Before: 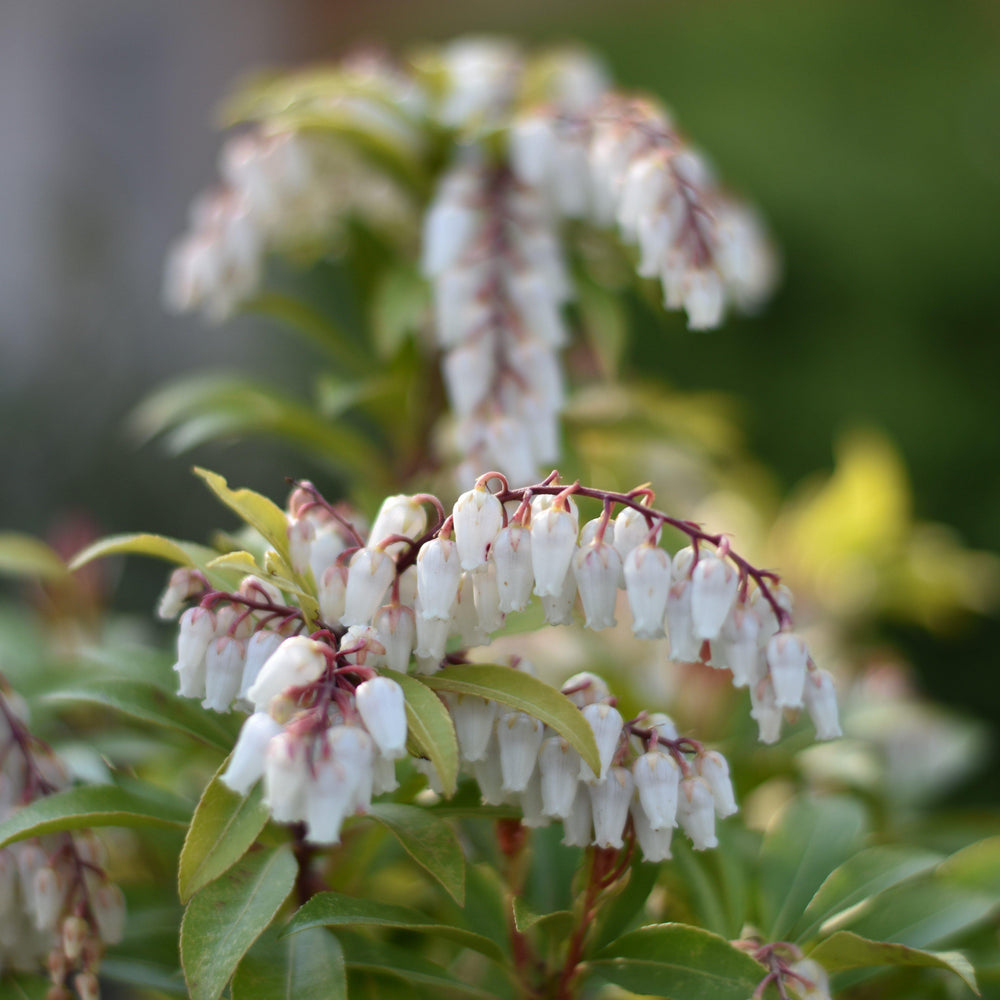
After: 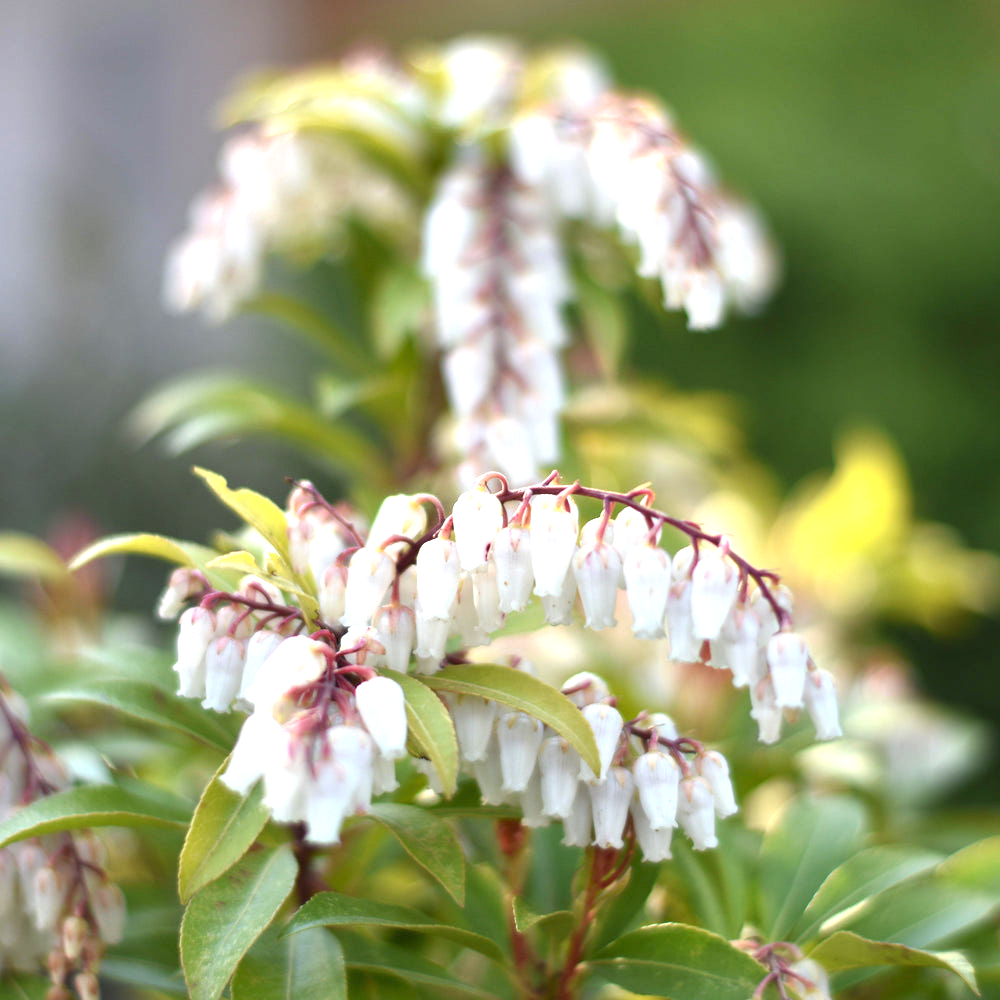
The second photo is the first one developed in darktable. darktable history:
exposure: exposure 1.066 EV, compensate highlight preservation false
